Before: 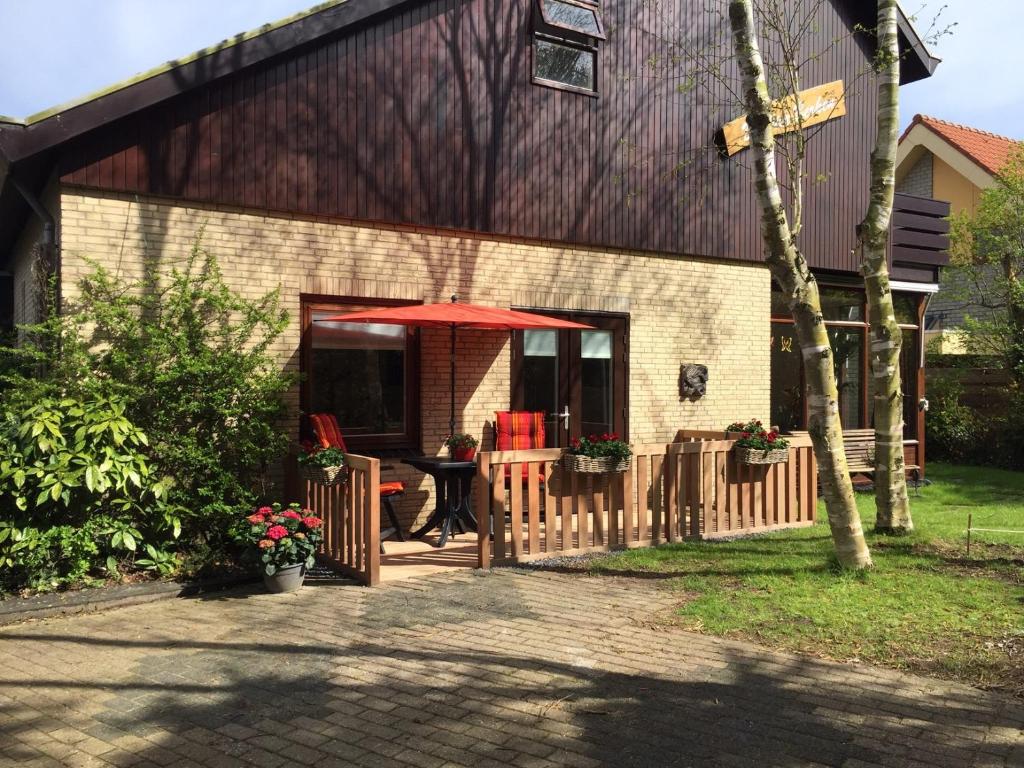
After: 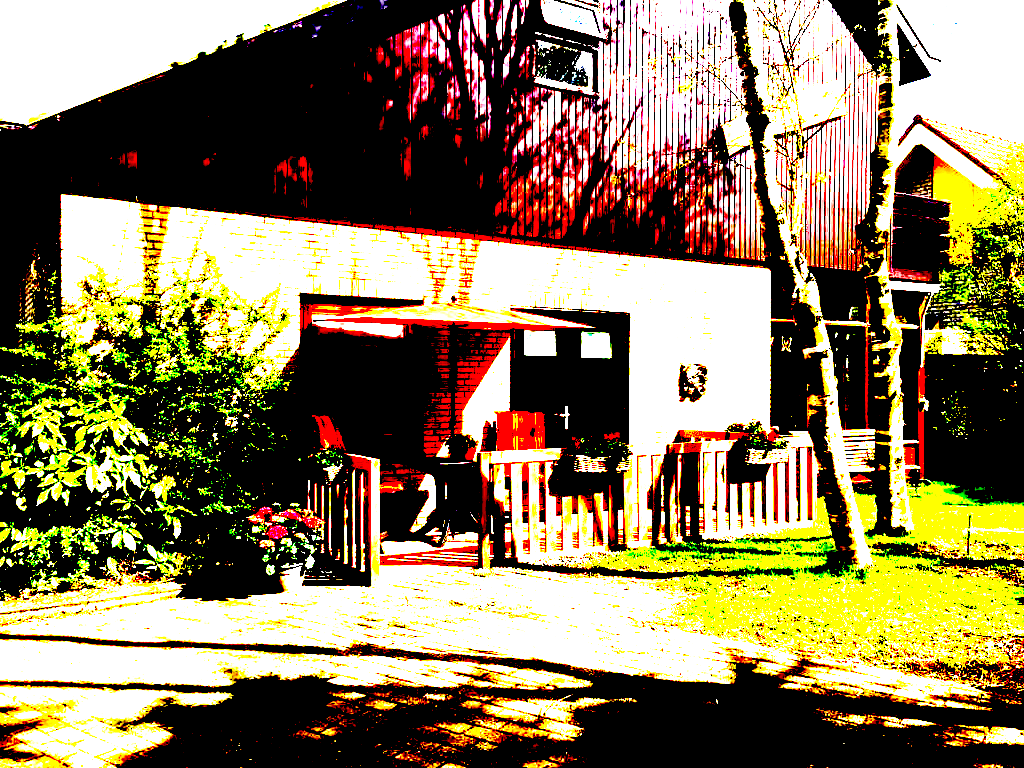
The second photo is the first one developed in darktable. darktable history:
exposure: black level correction 0.099, exposure 2.951 EV, compensate highlight preservation false
